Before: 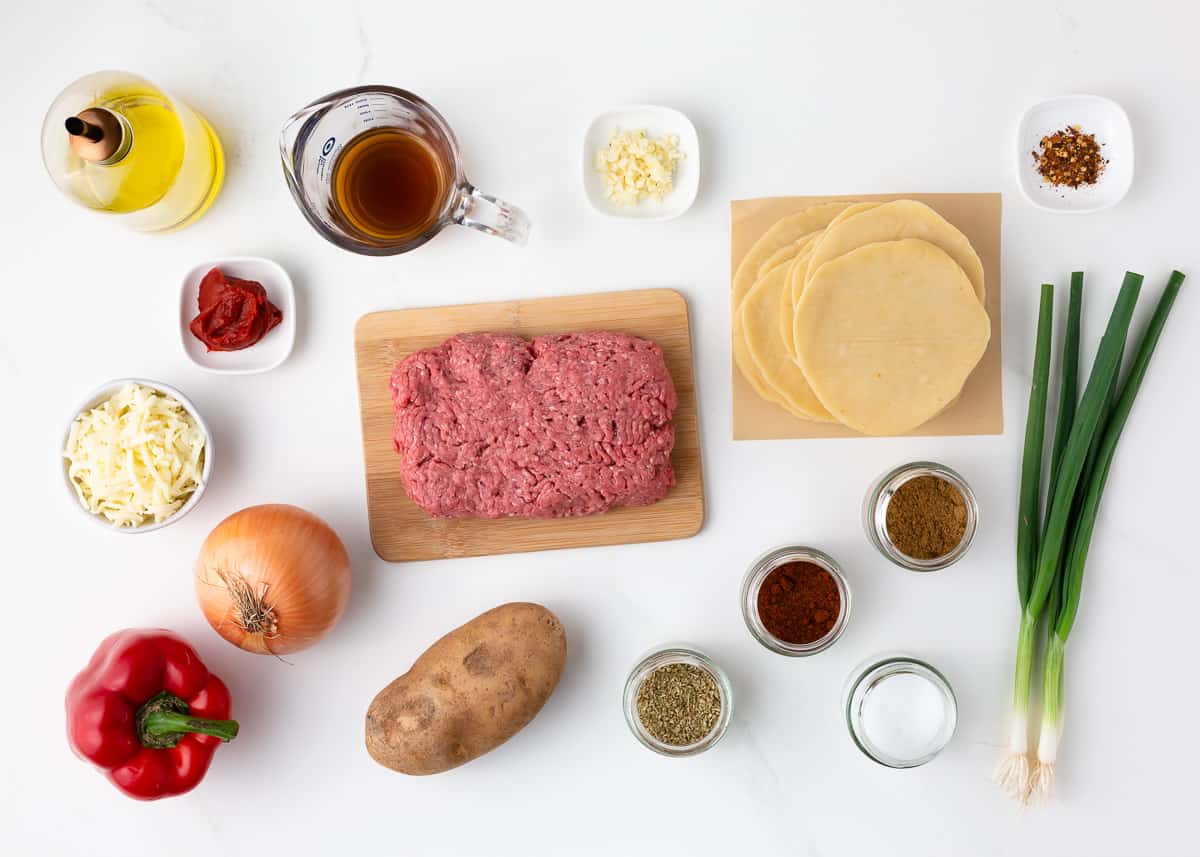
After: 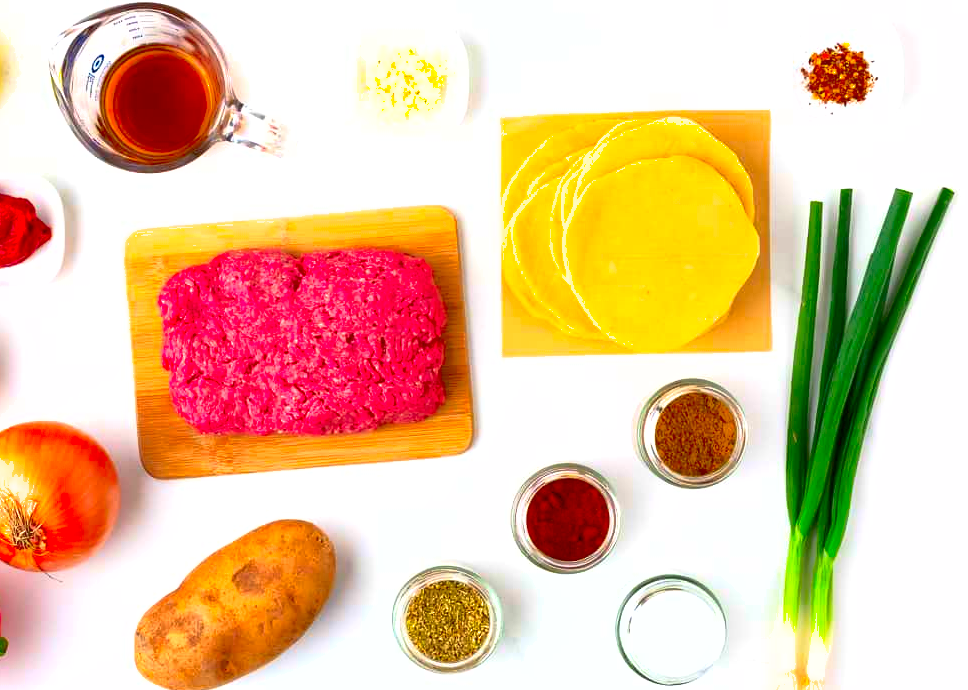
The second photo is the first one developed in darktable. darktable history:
shadows and highlights: on, module defaults
contrast brightness saturation: contrast 0.265, brightness 0.02, saturation 0.876
exposure: exposure 0.603 EV, compensate exposure bias true, compensate highlight preservation false
crop: left 19.285%, top 9.687%, bottom 9.739%
